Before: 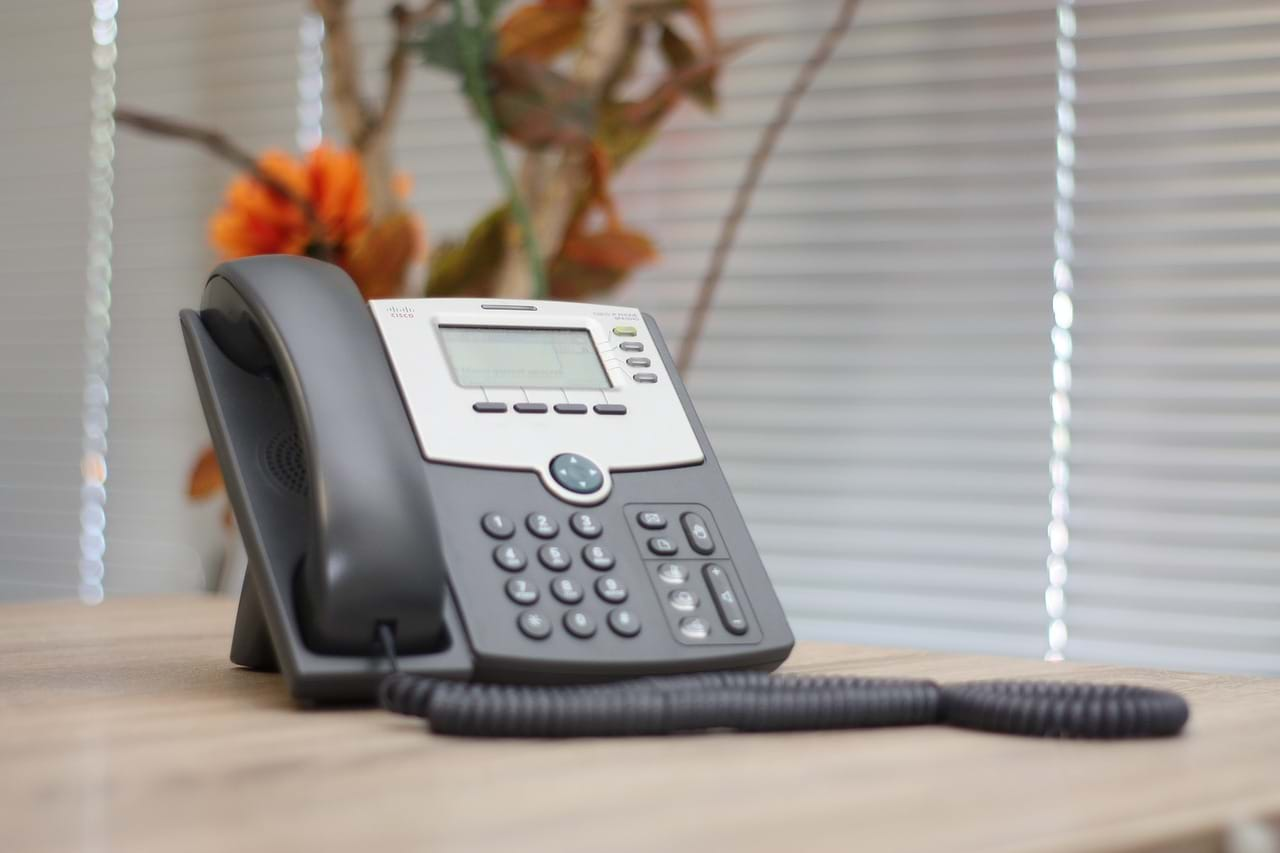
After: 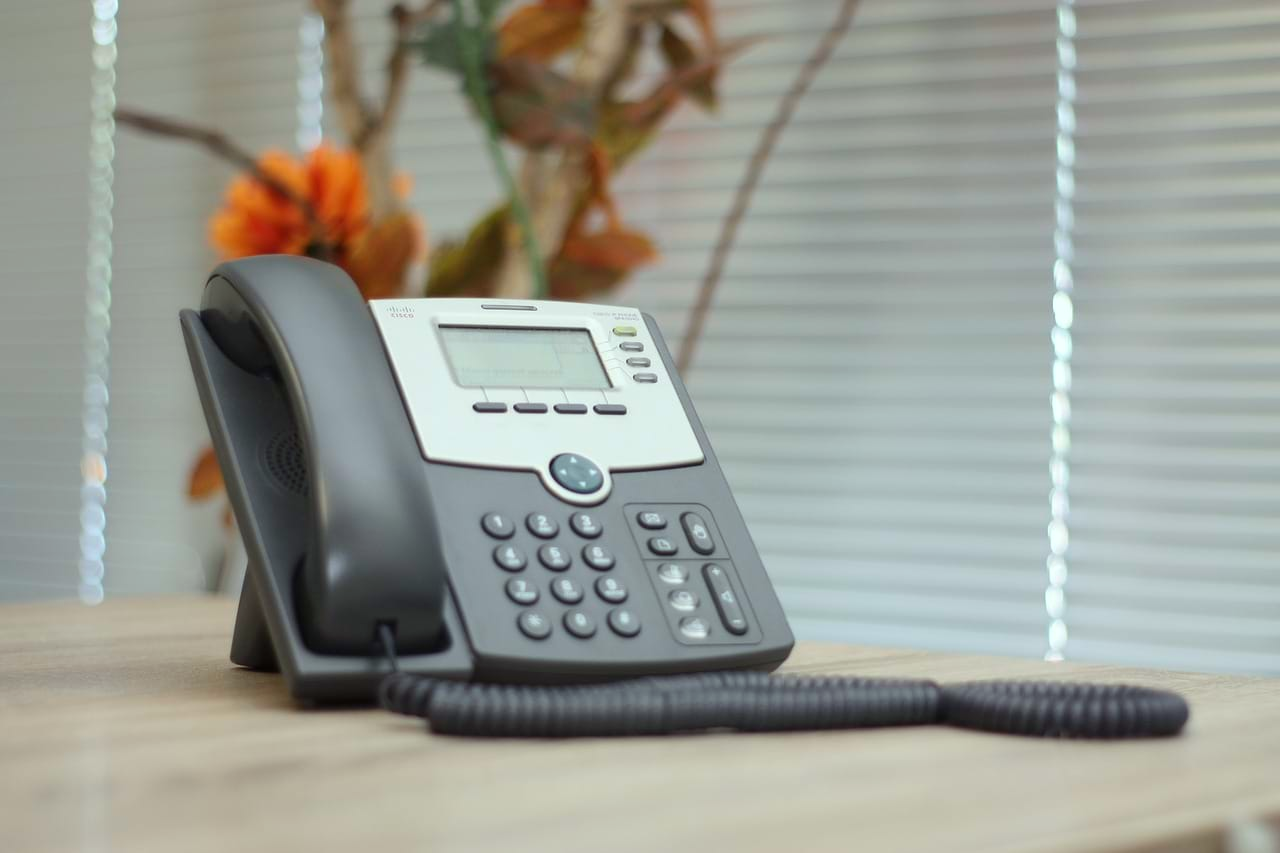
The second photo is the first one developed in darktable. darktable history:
color correction: highlights a* -6.49, highlights b* 0.477
